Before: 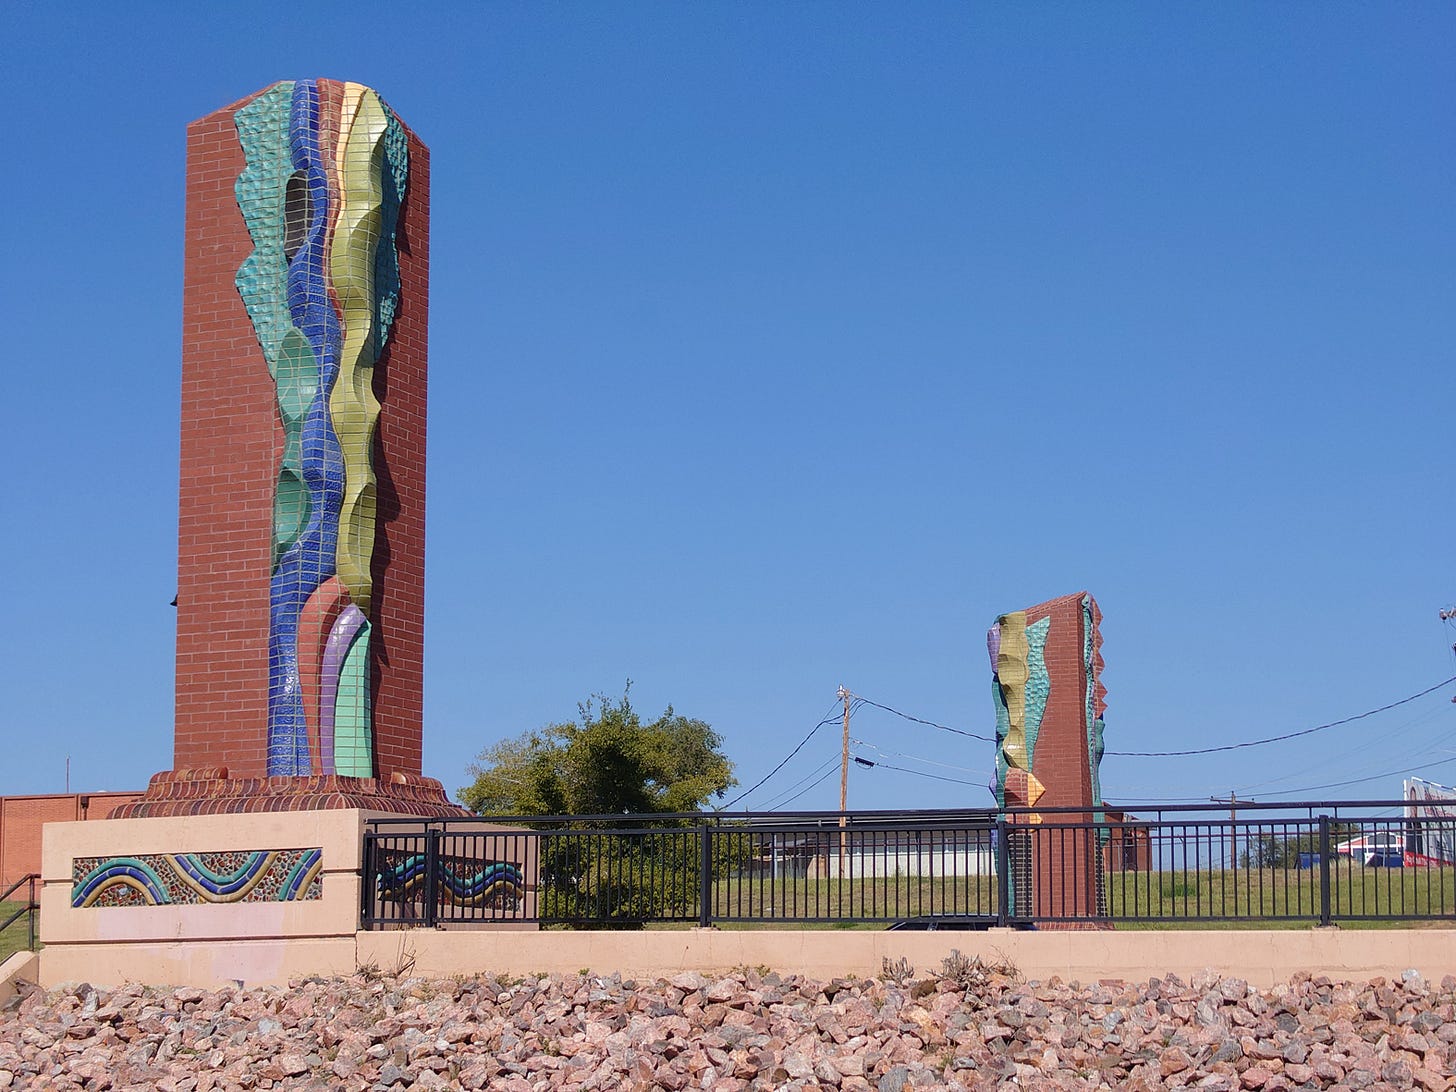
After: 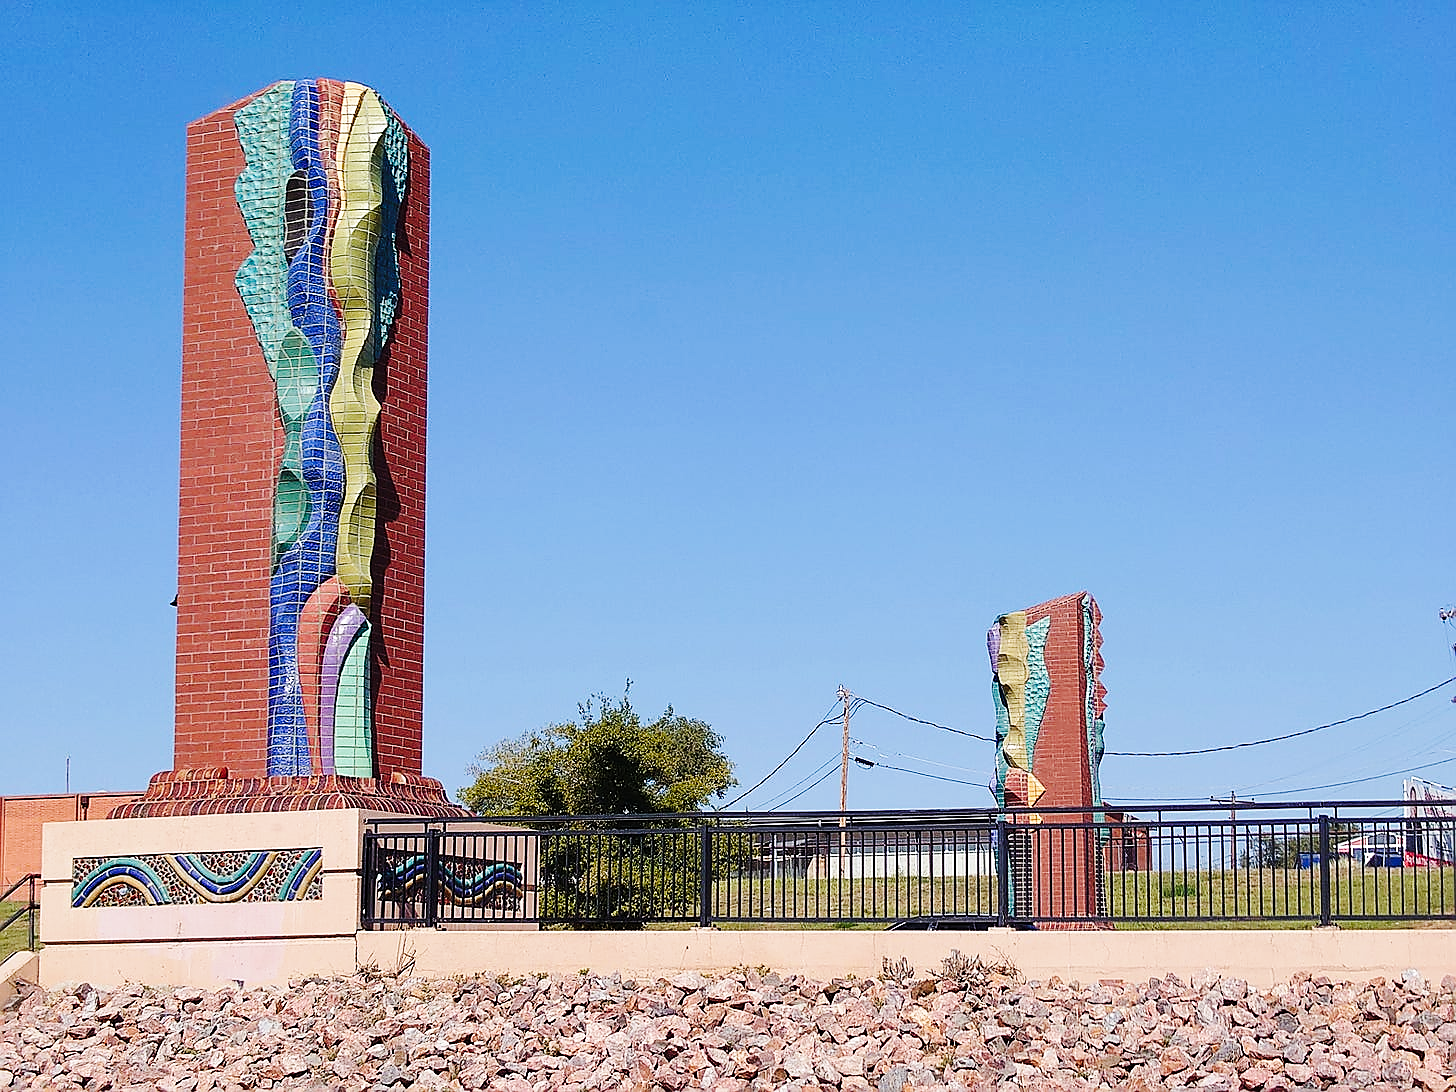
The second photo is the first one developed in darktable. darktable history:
base curve: curves: ch0 [(0, 0) (0.036, 0.025) (0.121, 0.166) (0.206, 0.329) (0.605, 0.79) (1, 1)], preserve colors none
sharpen: radius 1.349, amount 1.234, threshold 0.658
